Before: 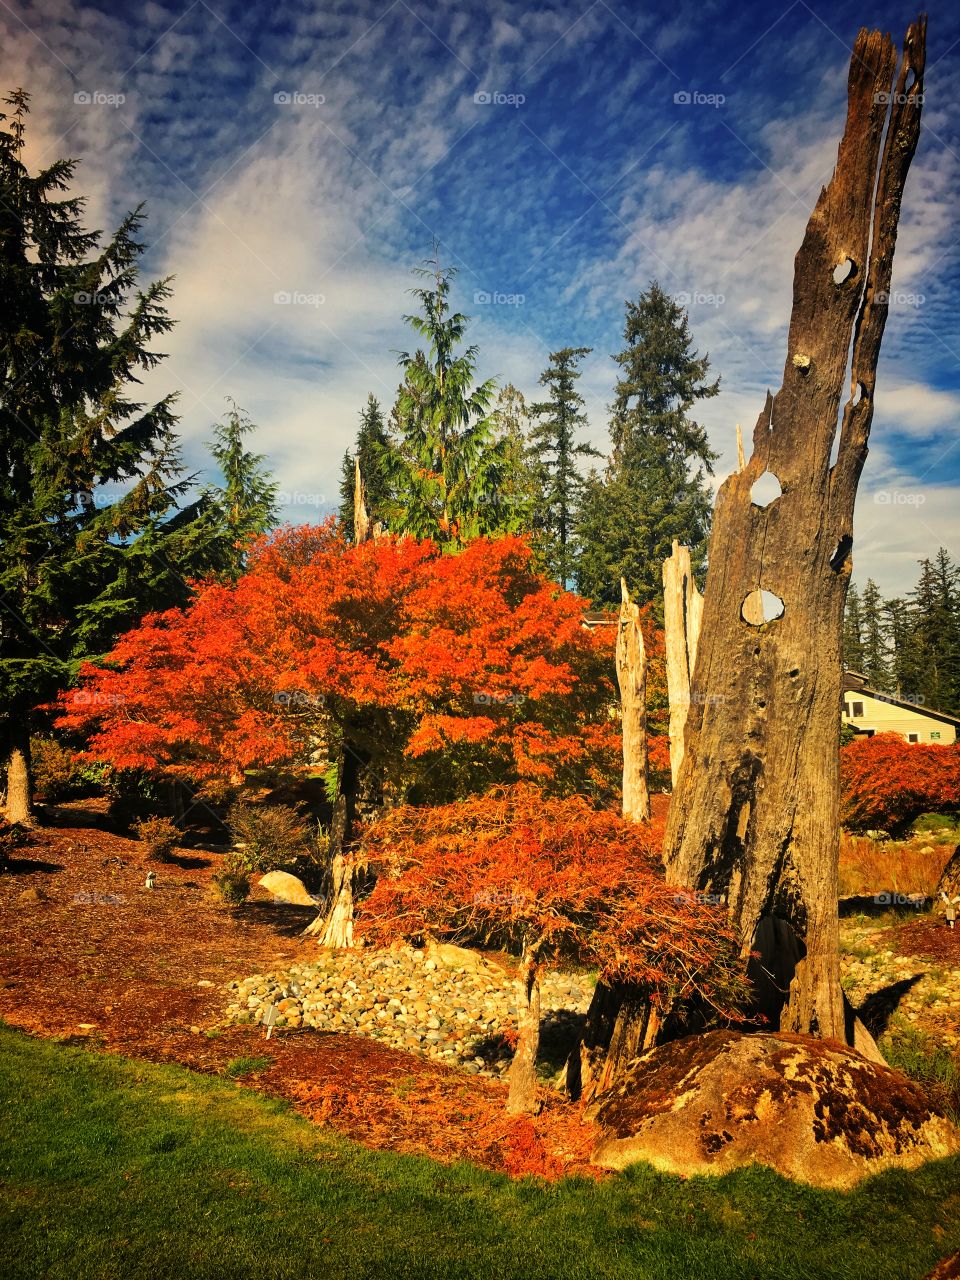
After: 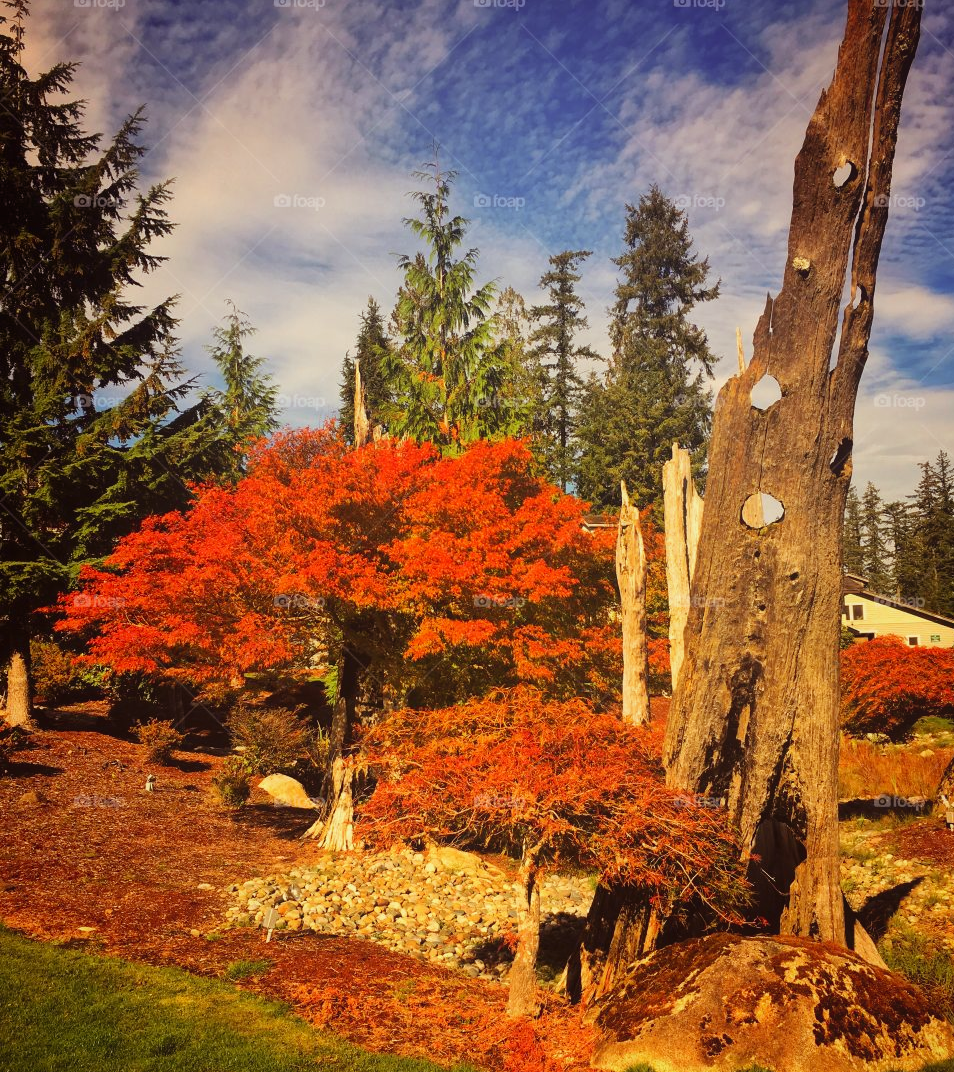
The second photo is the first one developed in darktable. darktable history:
contrast equalizer: octaves 7, y [[0.6 ×6], [0.55 ×6], [0 ×6], [0 ×6], [0 ×6]], mix -0.3
crop: top 7.625%, bottom 8.027%
rgb levels: mode RGB, independent channels, levels [[0, 0.474, 1], [0, 0.5, 1], [0, 0.5, 1]]
